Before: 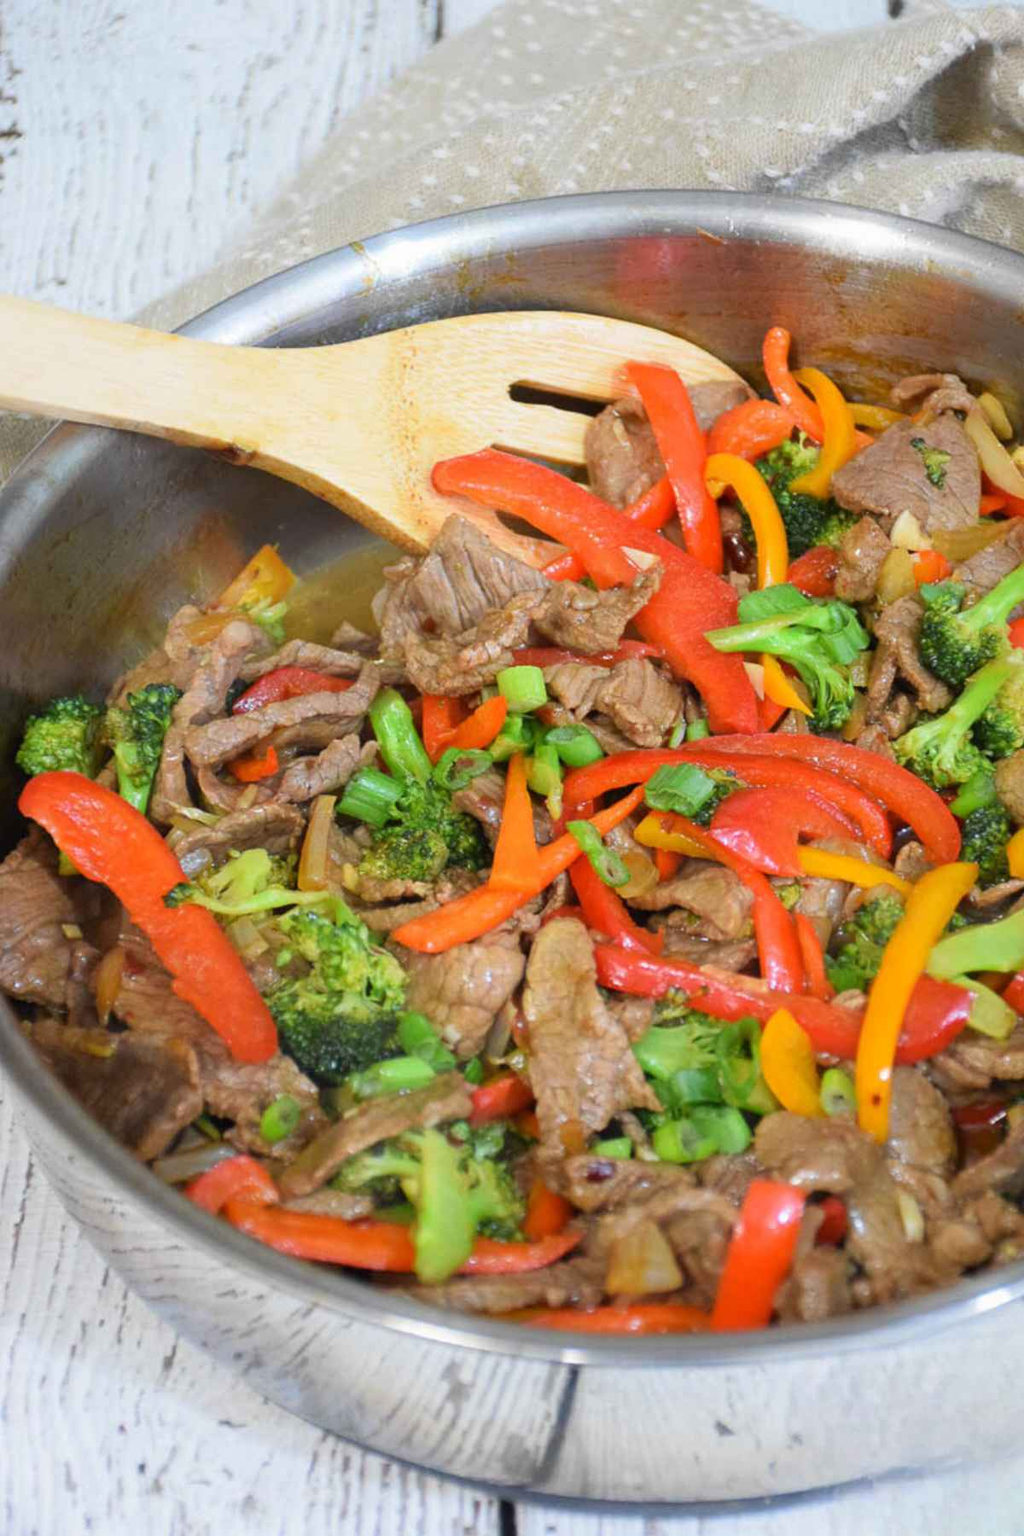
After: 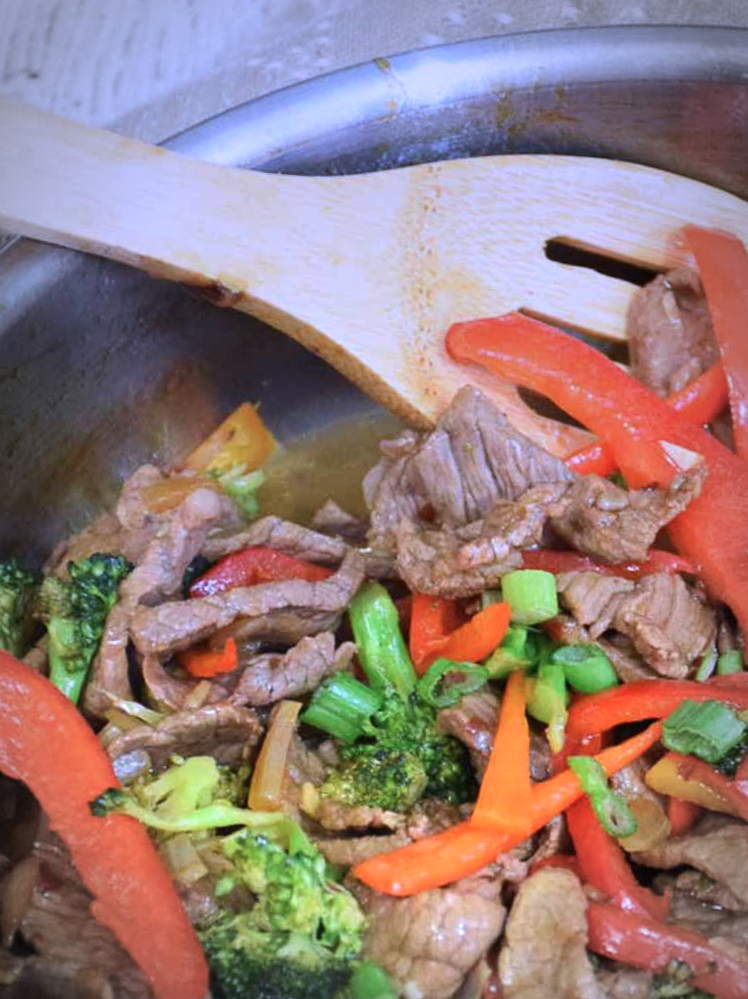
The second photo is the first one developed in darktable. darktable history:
tone equalizer: -8 EV -0.417 EV, -7 EV -0.389 EV, -6 EV -0.333 EV, -5 EV -0.222 EV, -3 EV 0.222 EV, -2 EV 0.333 EV, -1 EV 0.389 EV, +0 EV 0.417 EV, edges refinement/feathering 500, mask exposure compensation -1.57 EV, preserve details no
vignetting: automatic ratio true
color calibration: illuminant as shot in camera, x 0.379, y 0.396, temperature 4138.76 K
crop and rotate: angle -4.99°, left 2.122%, top 6.945%, right 27.566%, bottom 30.519%
graduated density: hue 238.83°, saturation 50%
